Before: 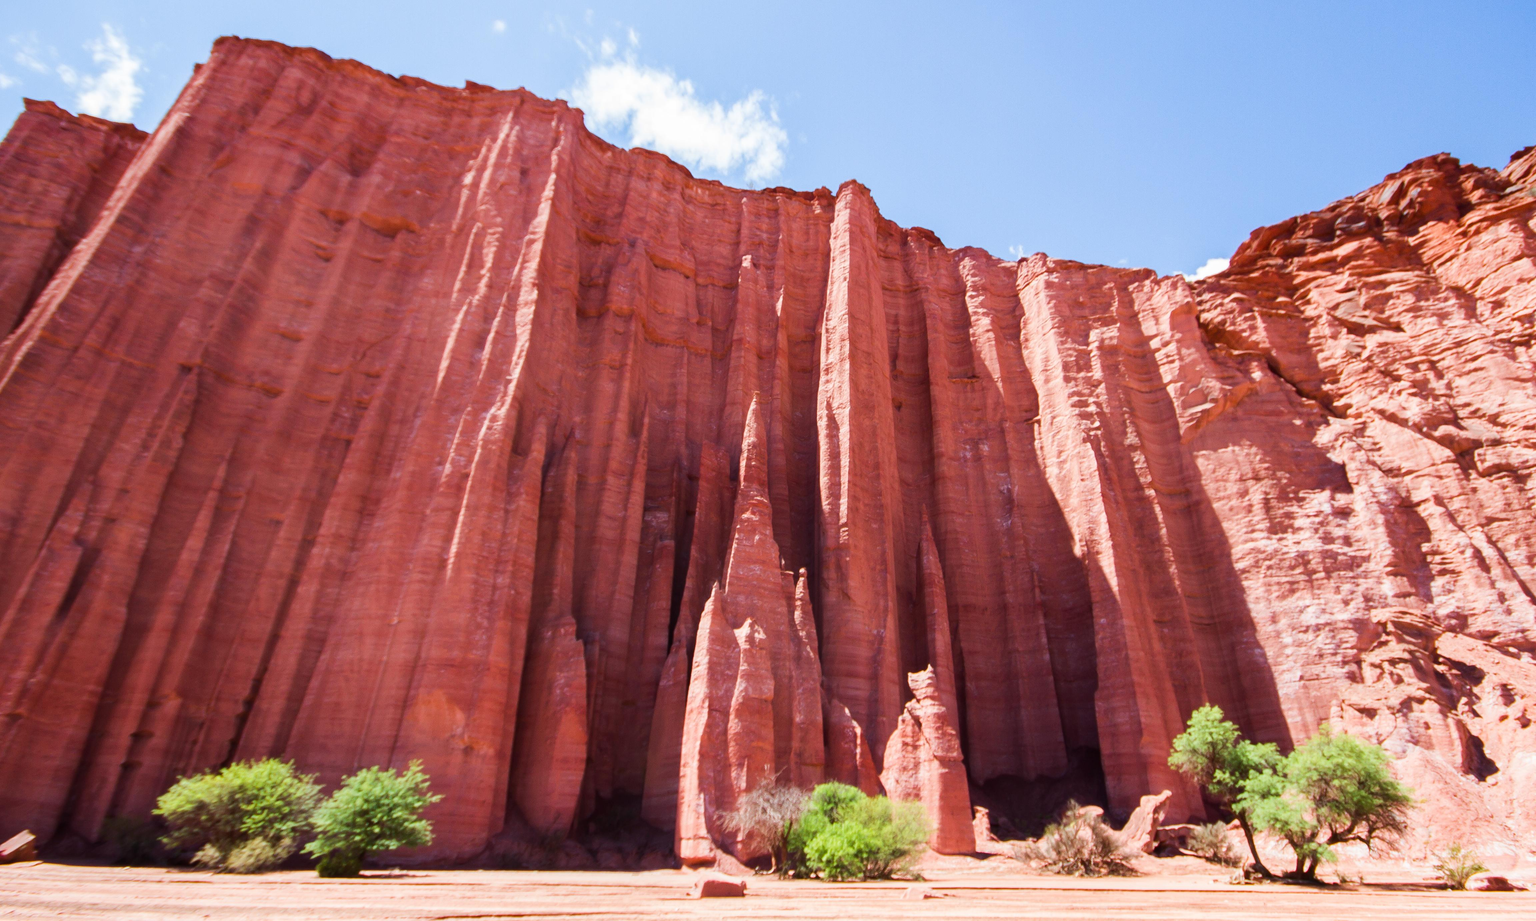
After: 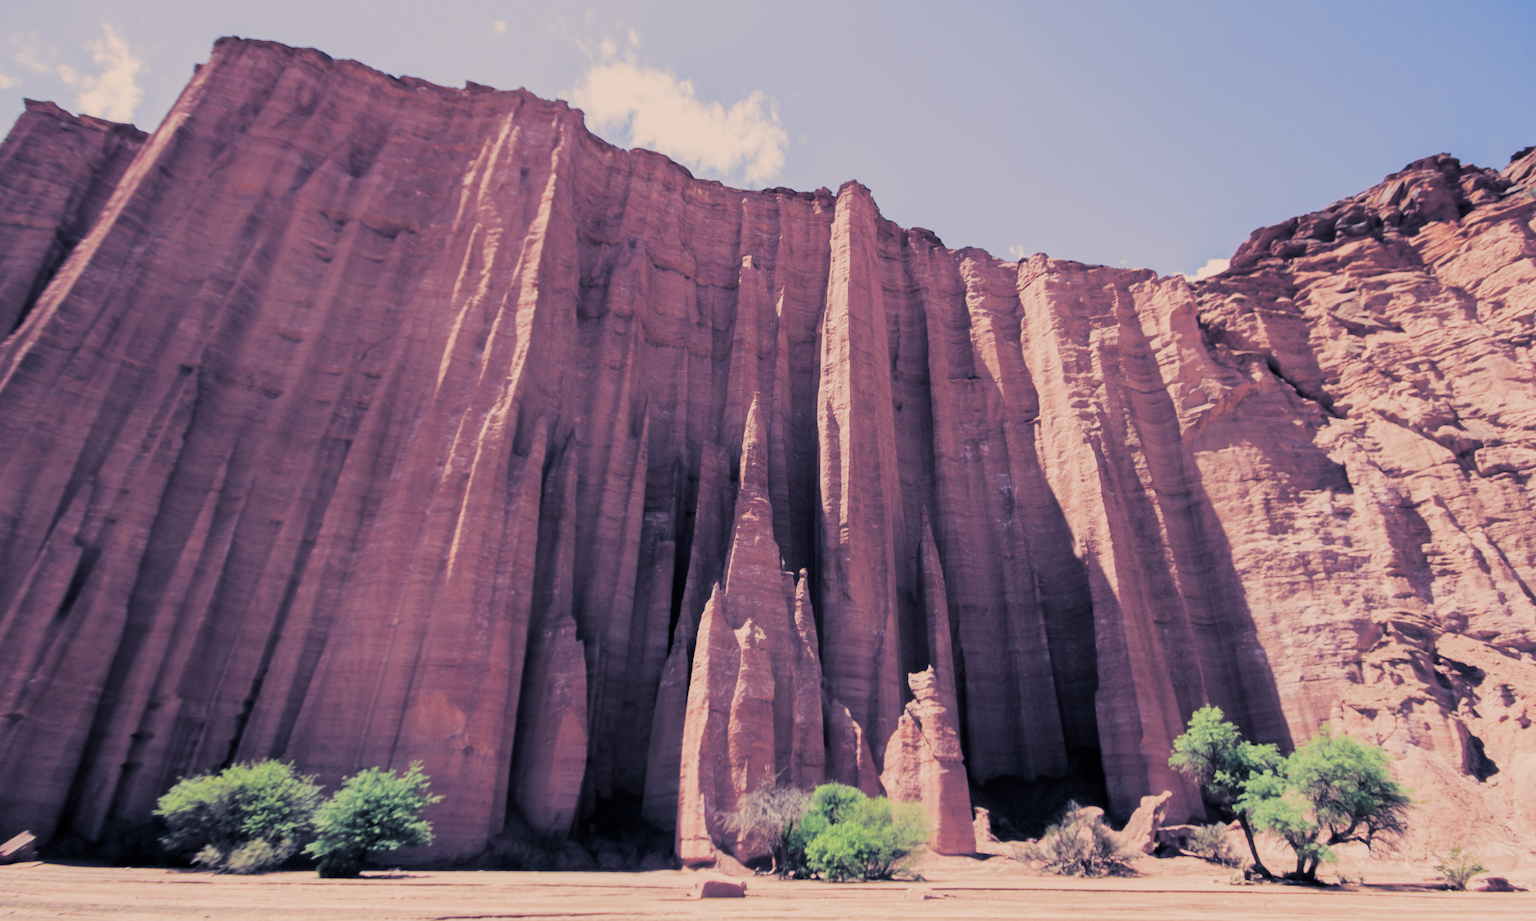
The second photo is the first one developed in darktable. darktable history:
split-toning: shadows › hue 226.8°, shadows › saturation 0.56, highlights › hue 28.8°, balance -40, compress 0%
filmic rgb: black relative exposure -7.65 EV, white relative exposure 4.56 EV, hardness 3.61
